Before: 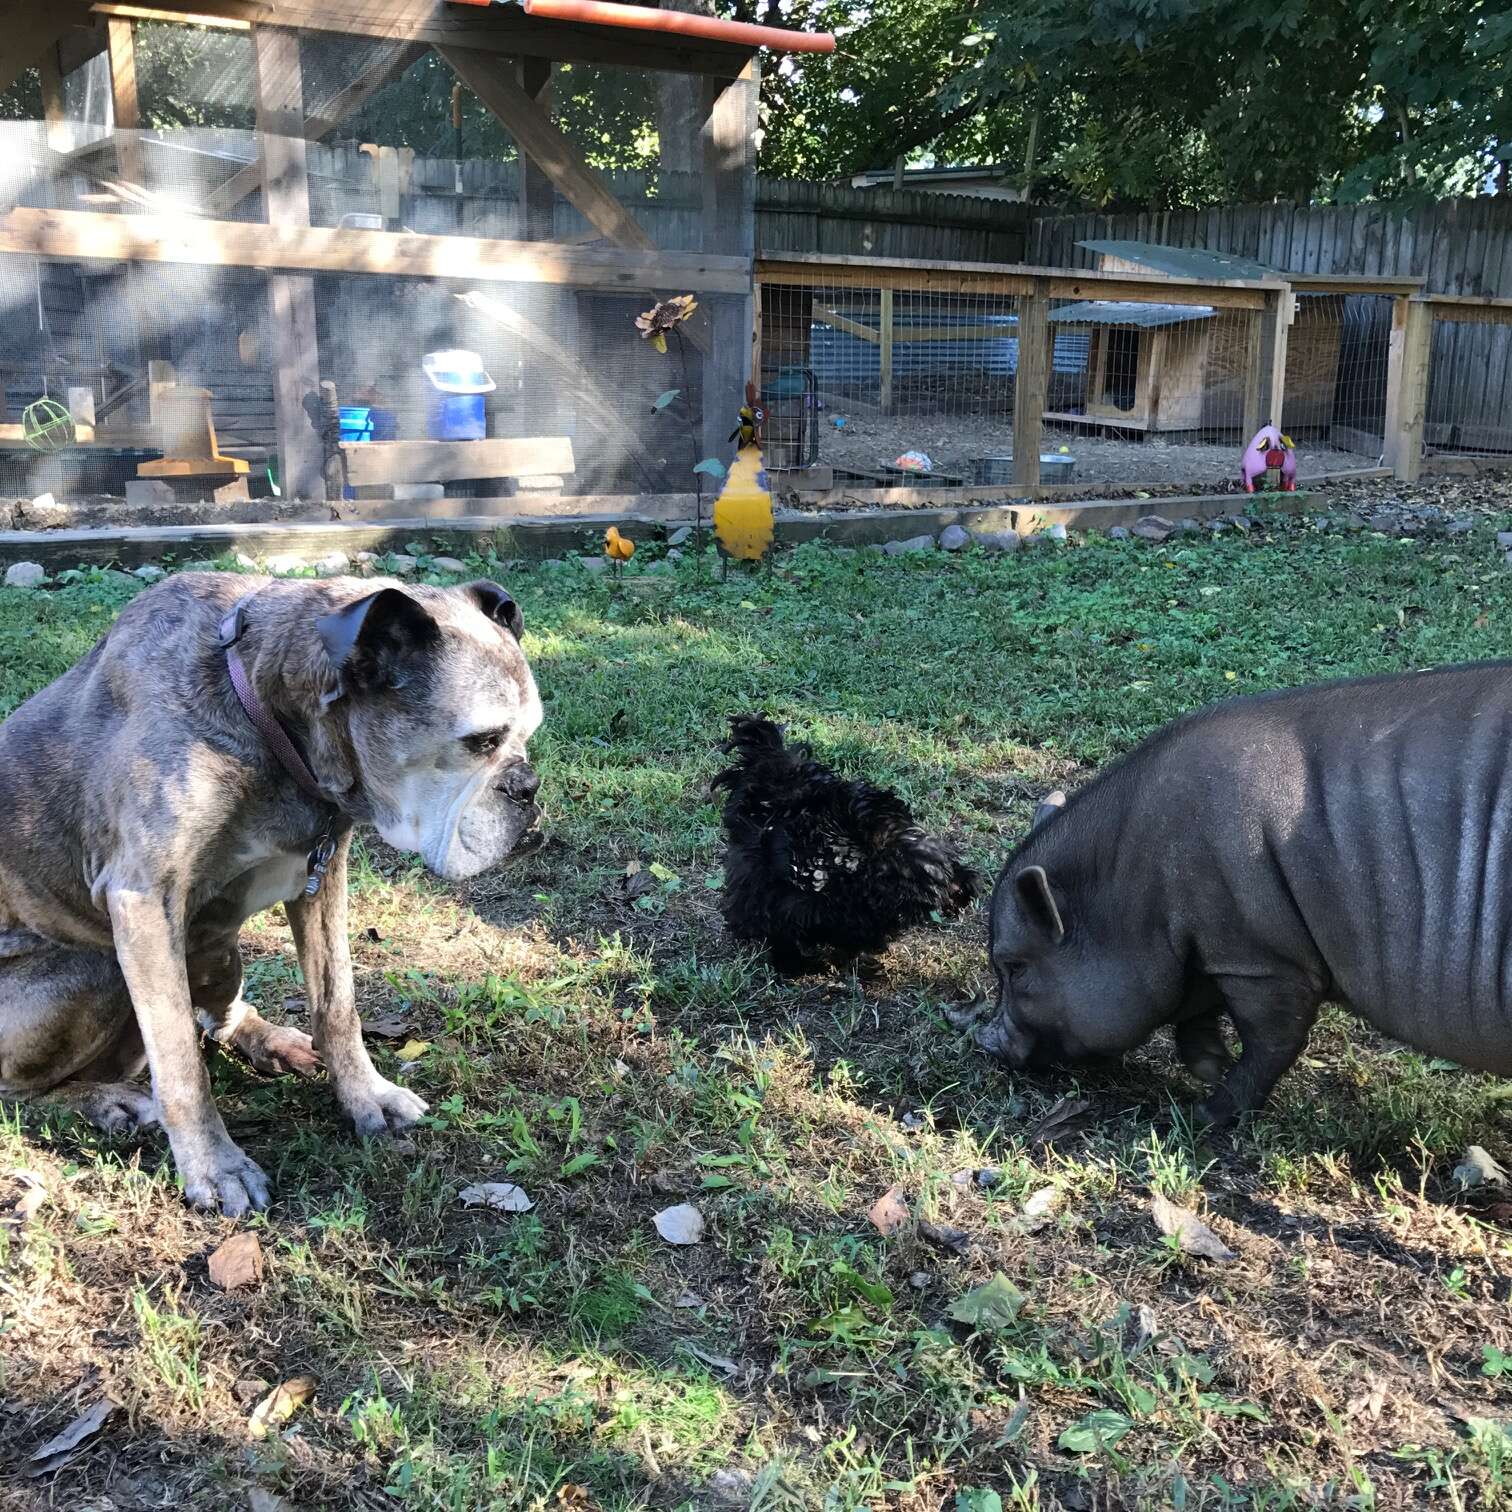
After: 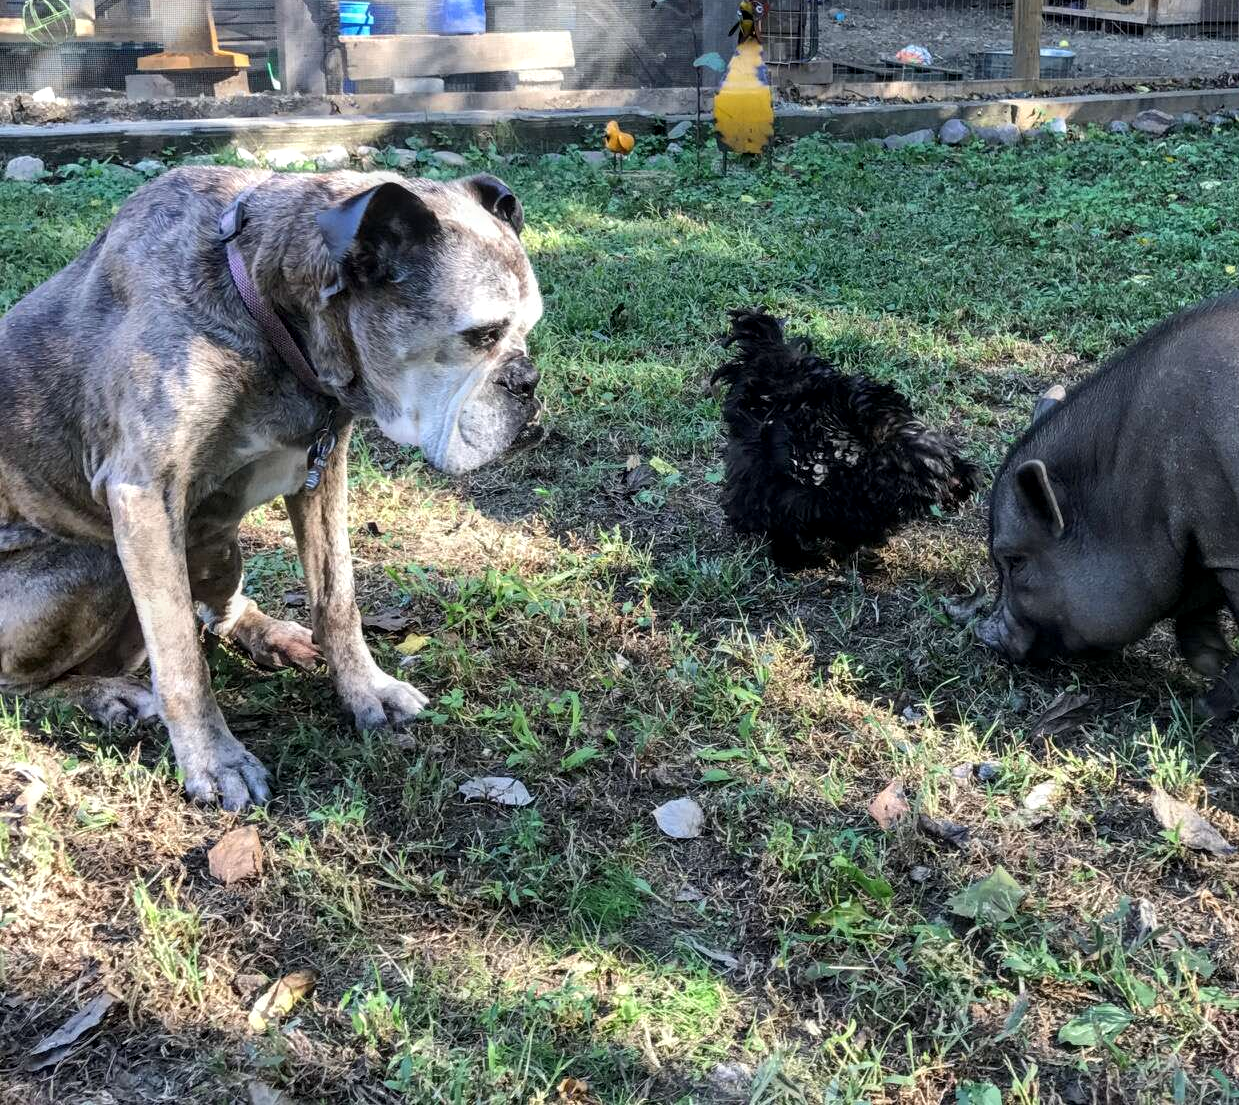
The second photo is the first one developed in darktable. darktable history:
crop: top 26.908%, right 18.007%
local contrast: on, module defaults
